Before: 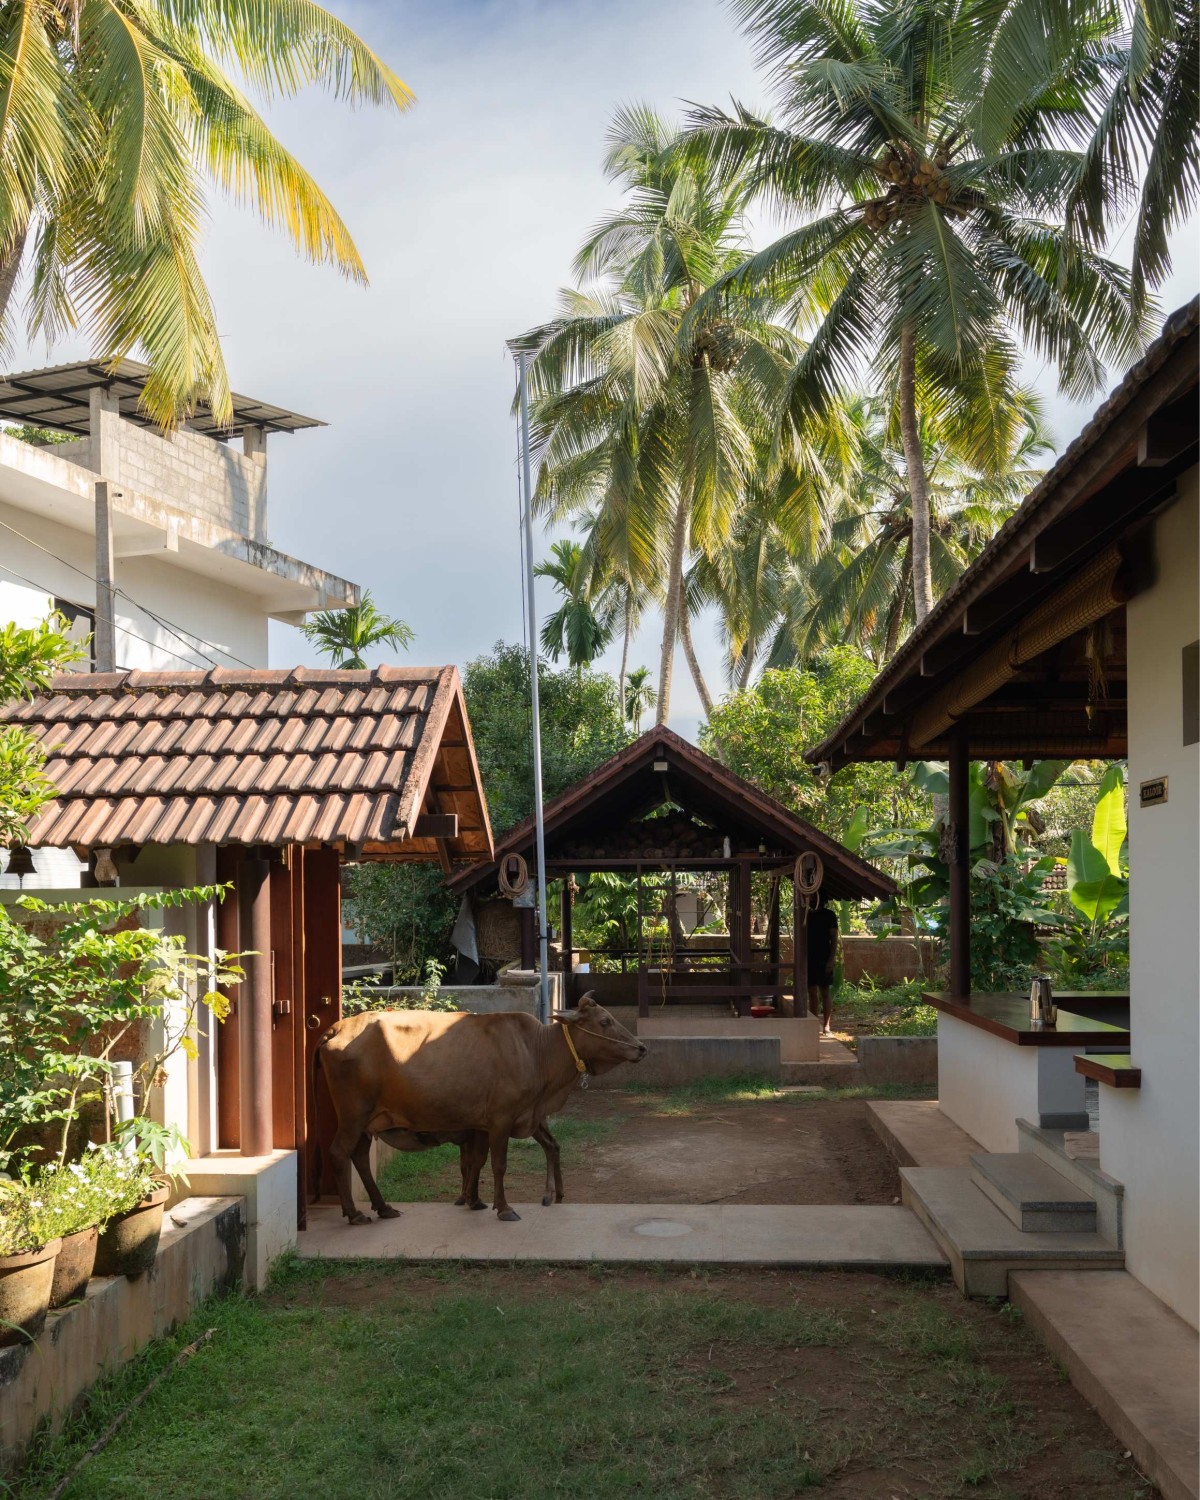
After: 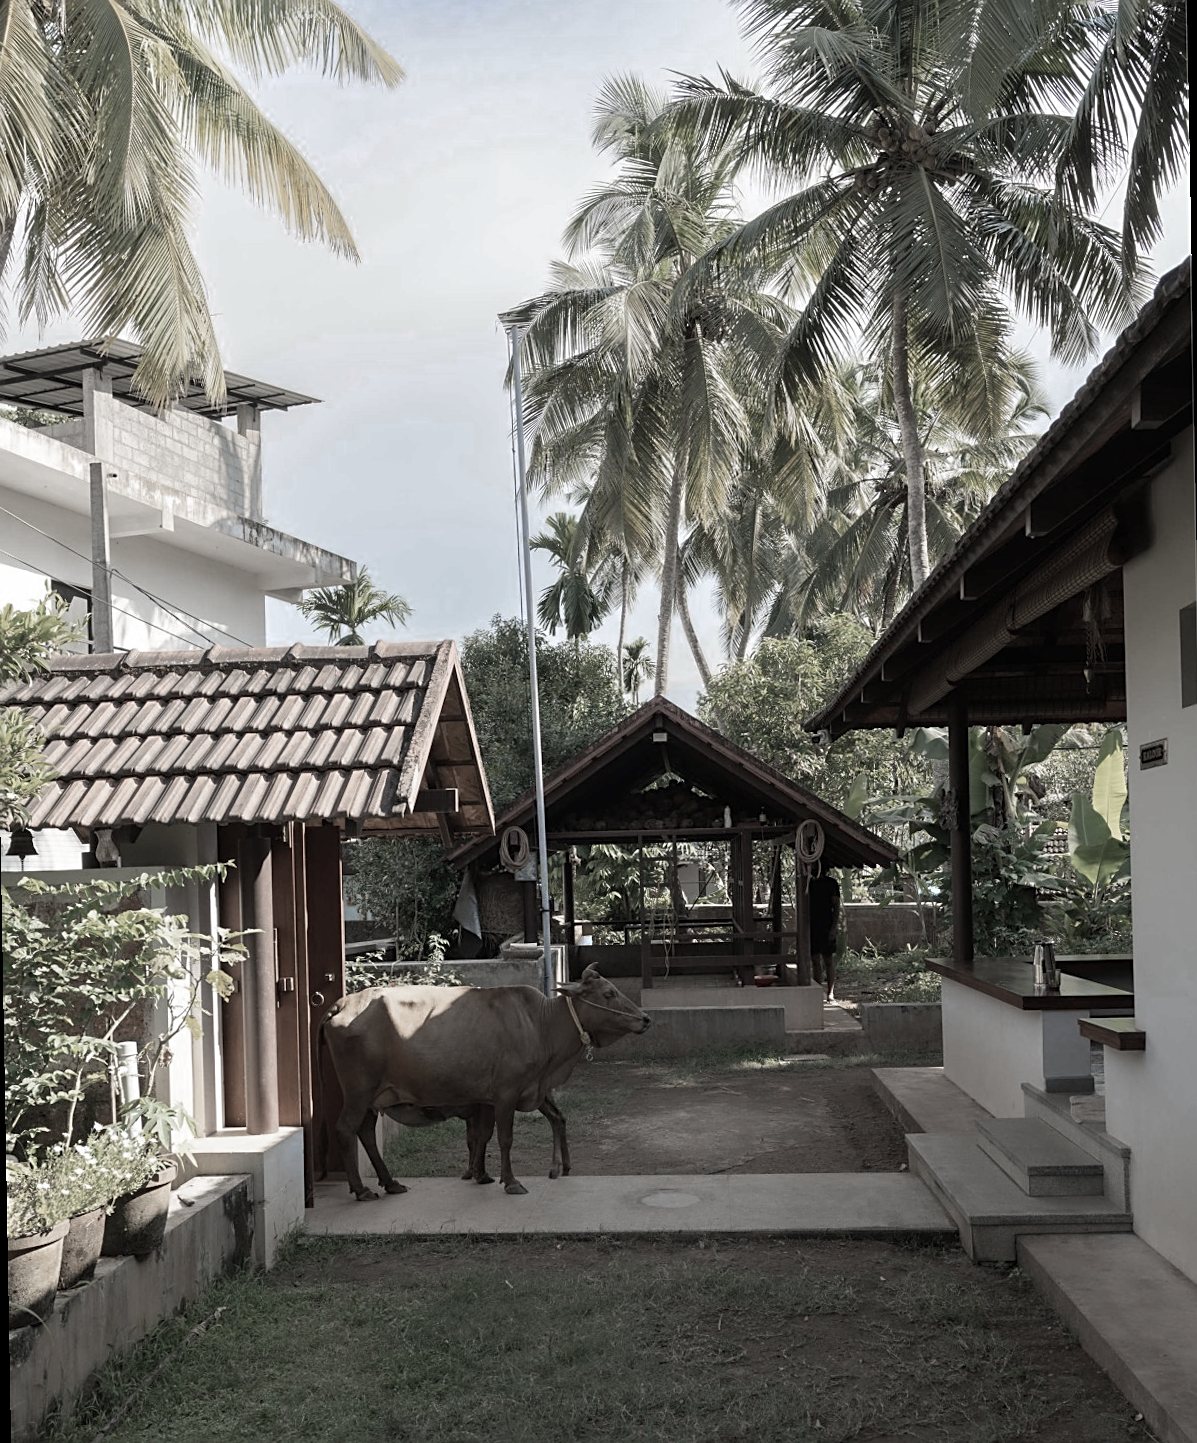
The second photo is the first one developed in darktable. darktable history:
contrast brightness saturation: saturation -0.1
sharpen: on, module defaults
color zones: curves: ch0 [(0, 0.613) (0.01, 0.613) (0.245, 0.448) (0.498, 0.529) (0.642, 0.665) (0.879, 0.777) (0.99, 0.613)]; ch1 [(0, 0.272) (0.219, 0.127) (0.724, 0.346)]
color correction: saturation 0.98
rotate and perspective: rotation -1°, crop left 0.011, crop right 0.989, crop top 0.025, crop bottom 0.975
